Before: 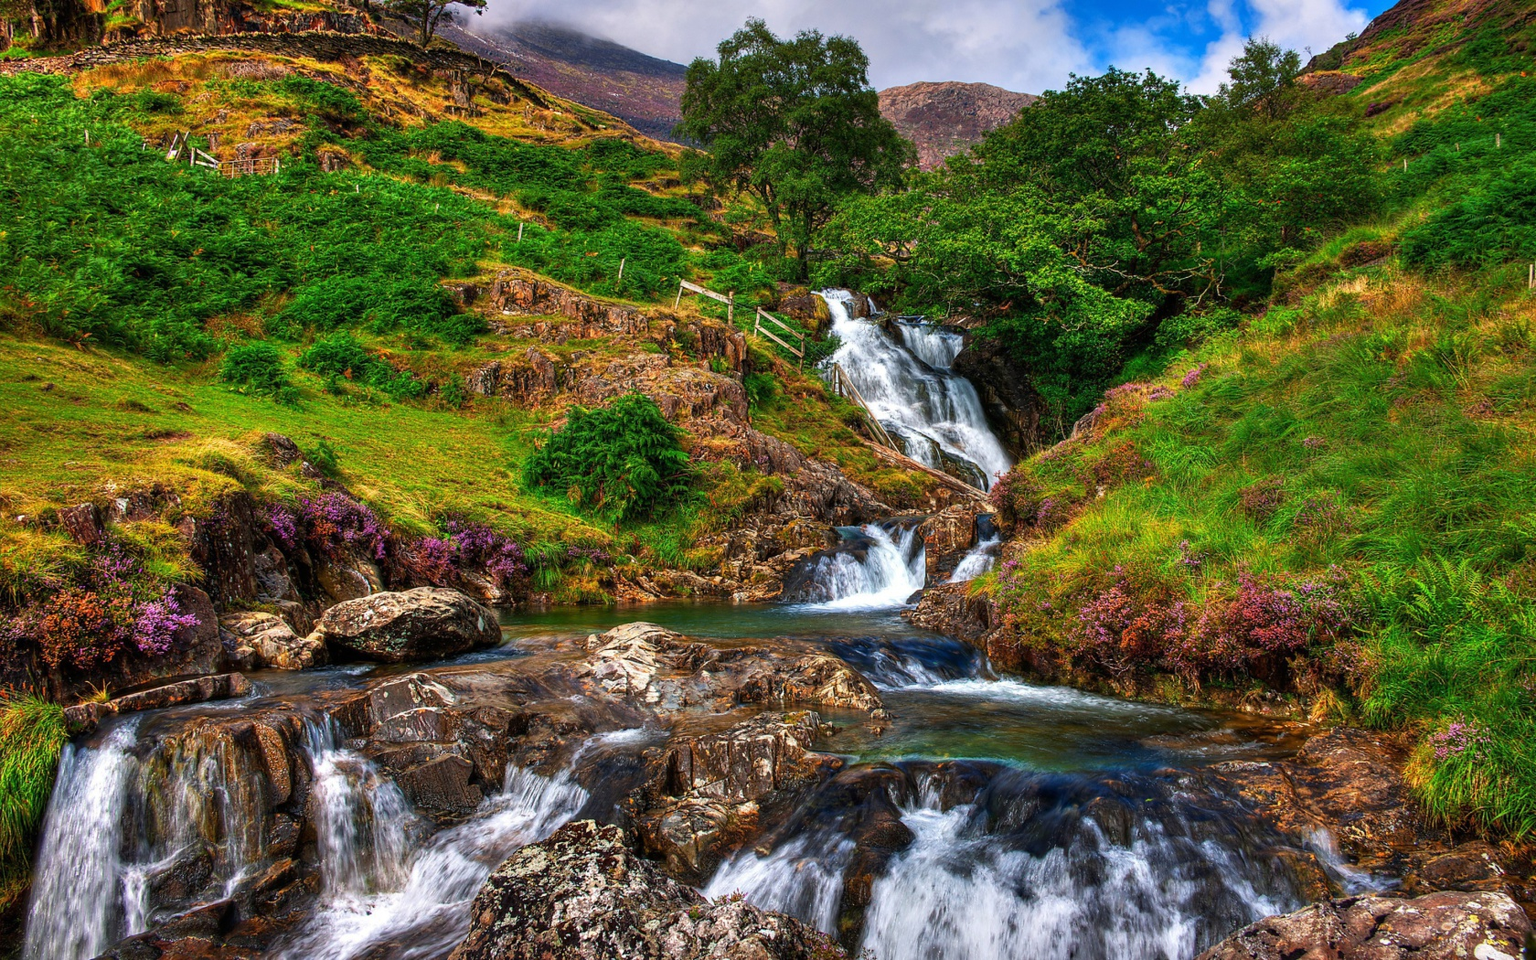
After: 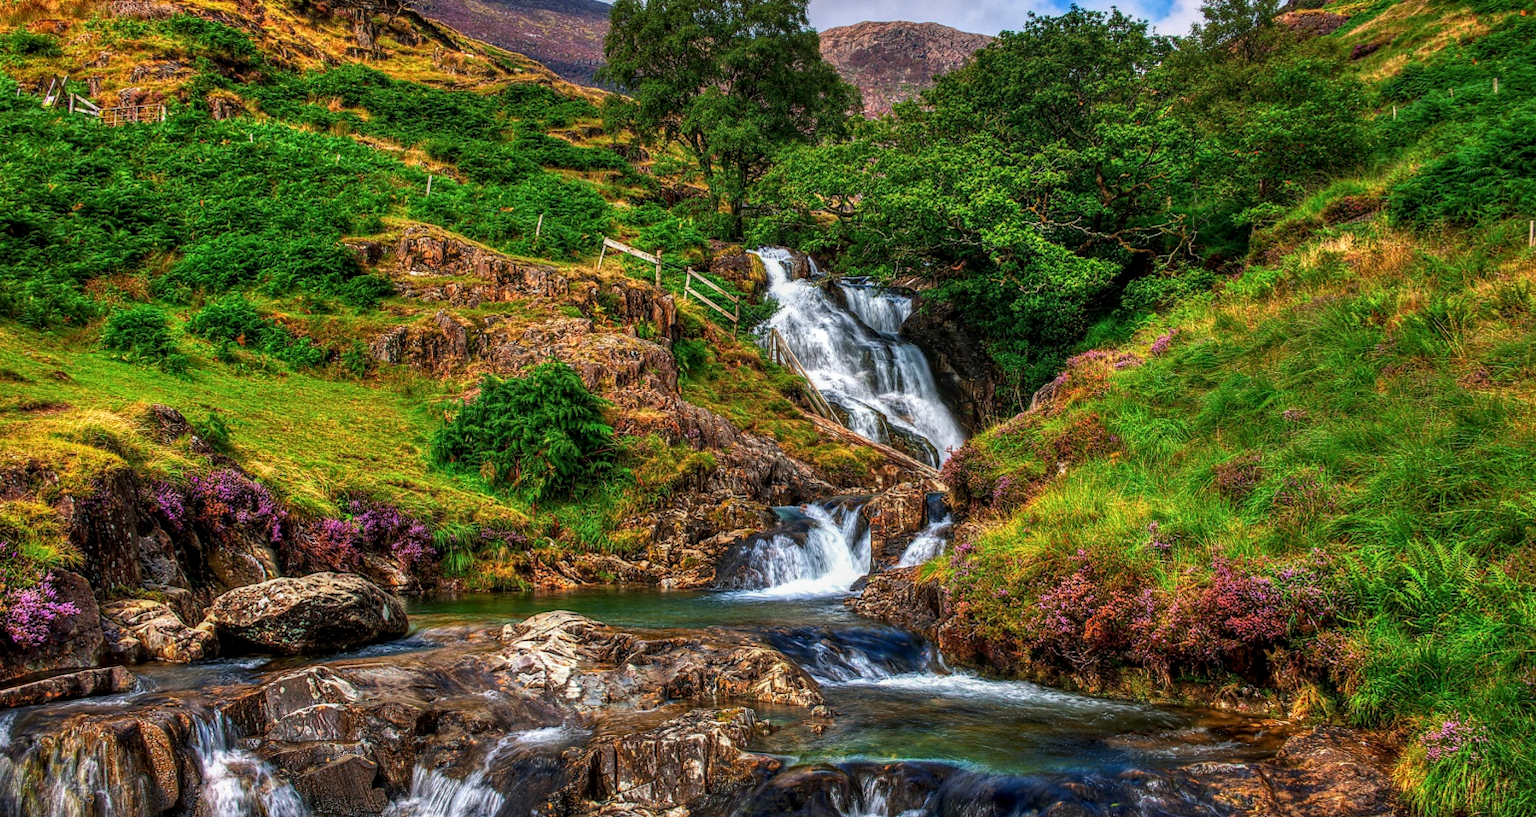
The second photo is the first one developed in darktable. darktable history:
crop: left 8.295%, top 6.554%, bottom 15.35%
local contrast: highlights 6%, shadows 6%, detail 133%
